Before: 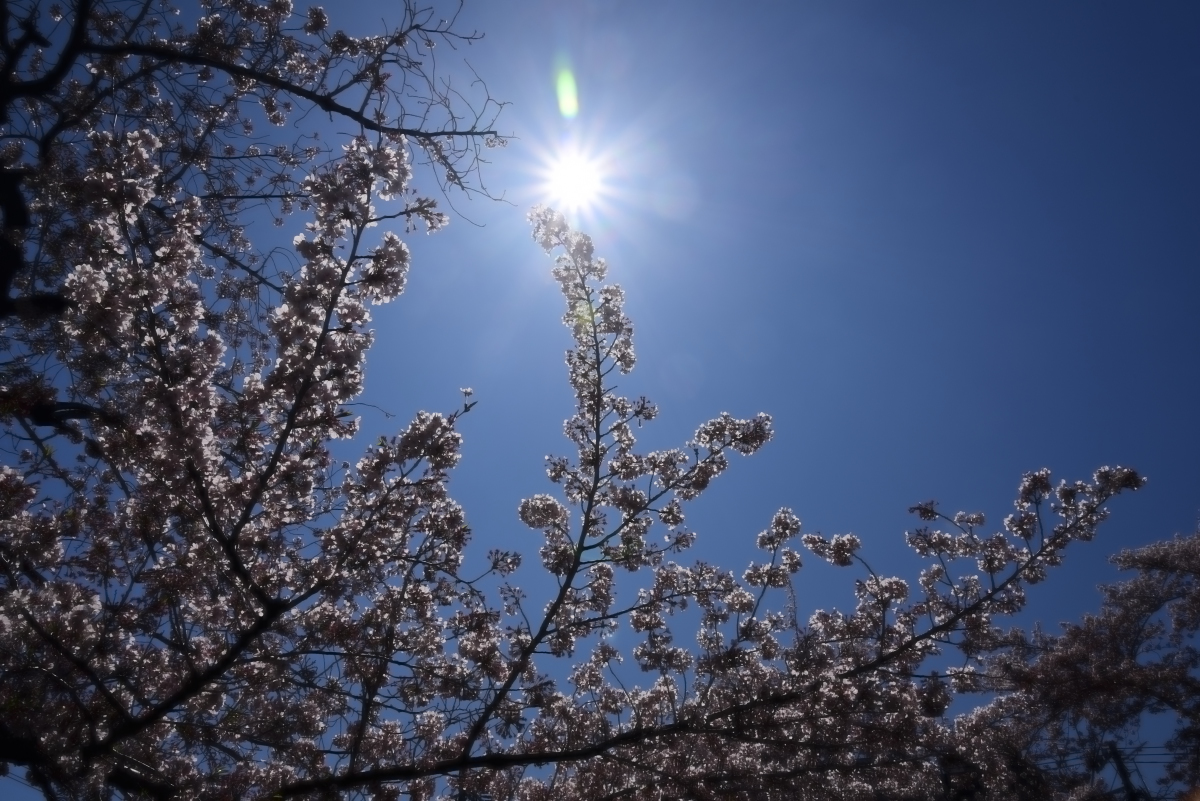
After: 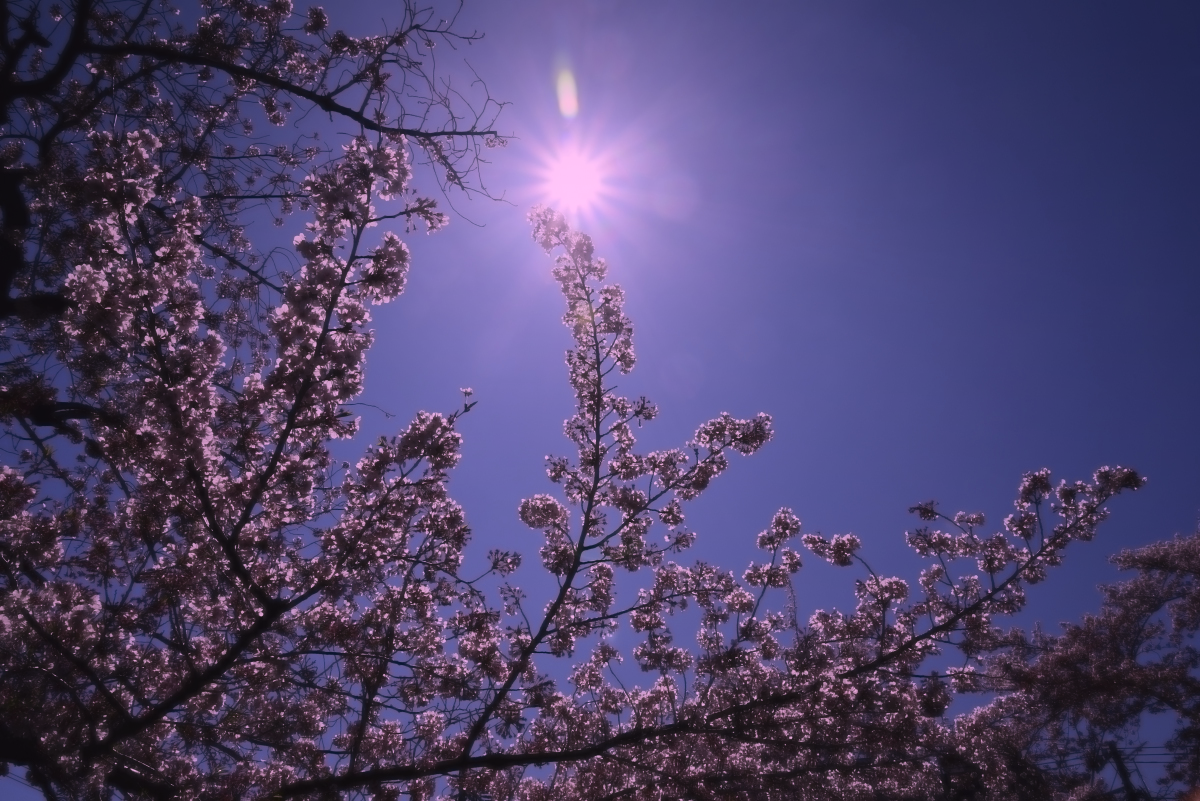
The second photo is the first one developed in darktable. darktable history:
color correction: highlights a* 19.5, highlights b* -11.53, saturation 1.69
graduated density: on, module defaults
contrast brightness saturation: contrast -0.05, saturation -0.41
